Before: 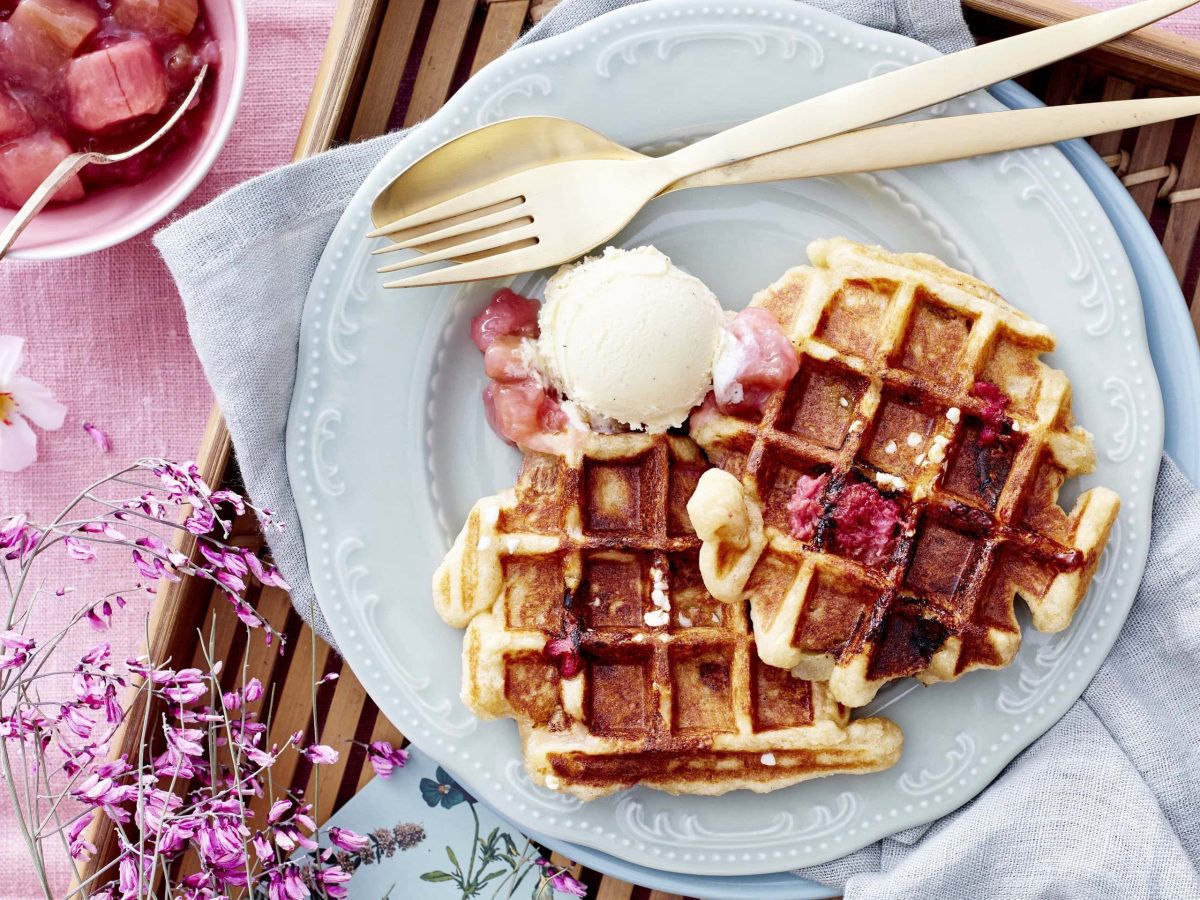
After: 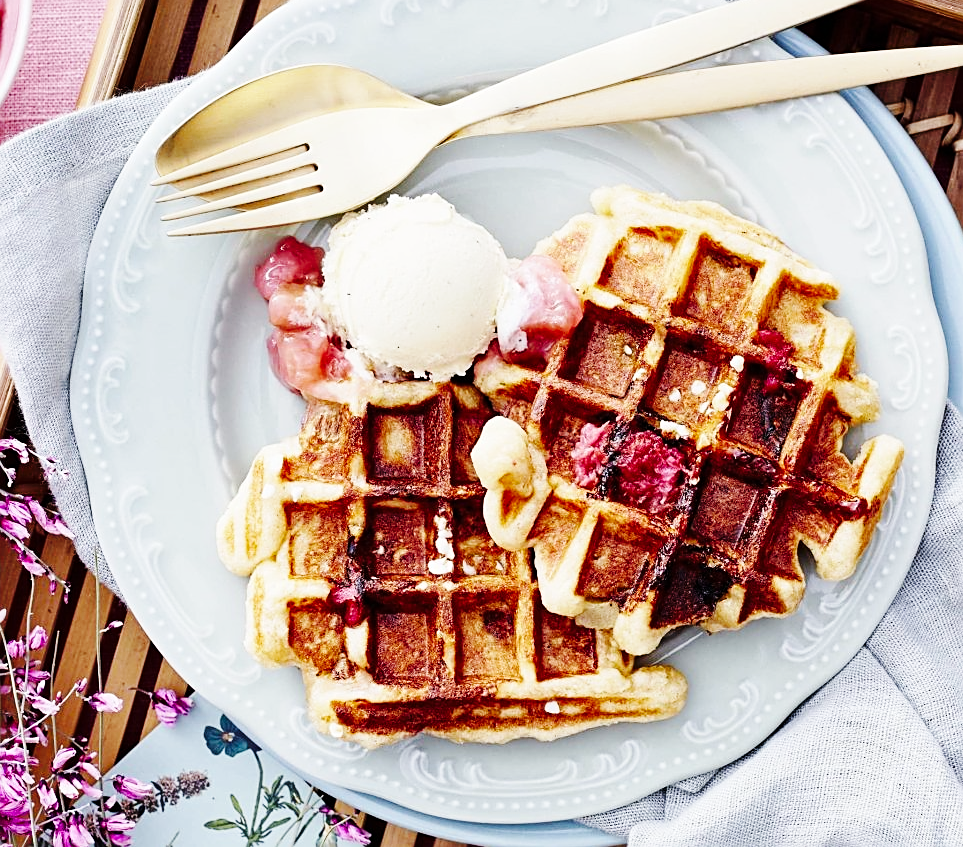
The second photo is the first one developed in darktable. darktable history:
levels: levels [0, 0.51, 1]
base curve: curves: ch0 [(0, 0) (0.036, 0.025) (0.121, 0.166) (0.206, 0.329) (0.605, 0.79) (1, 1)], preserve colors none
crop and rotate: left 18.001%, top 5.857%, right 1.684%
sharpen: on, module defaults
exposure: exposure -0.04 EV, compensate exposure bias true, compensate highlight preservation false
